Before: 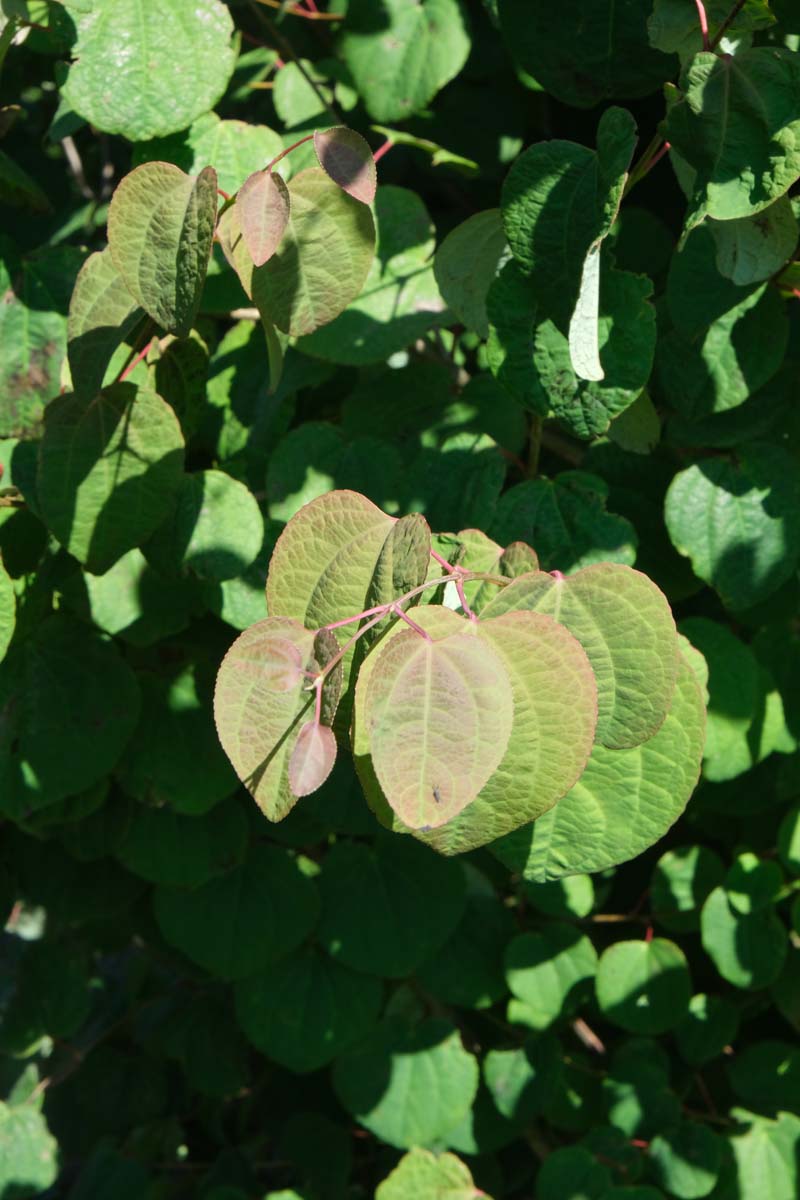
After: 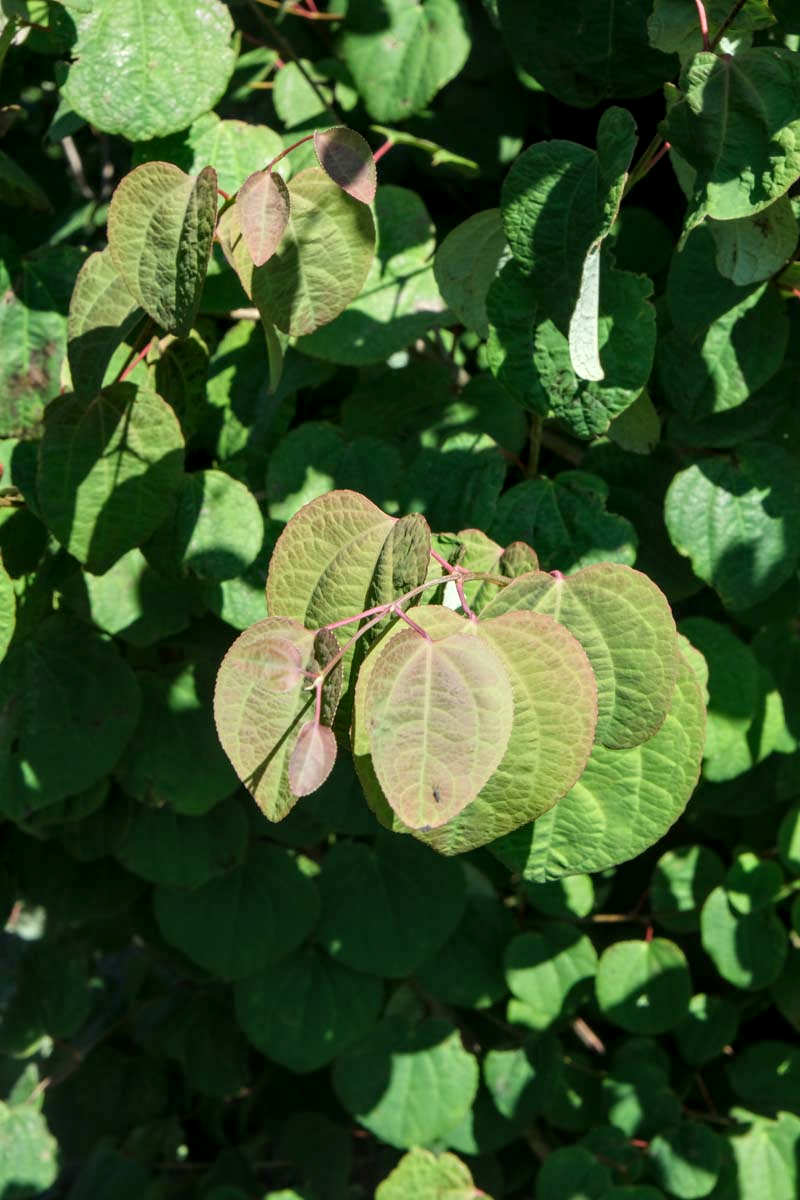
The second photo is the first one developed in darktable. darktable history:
local contrast: highlights 42%, shadows 59%, detail 136%, midtone range 0.511
